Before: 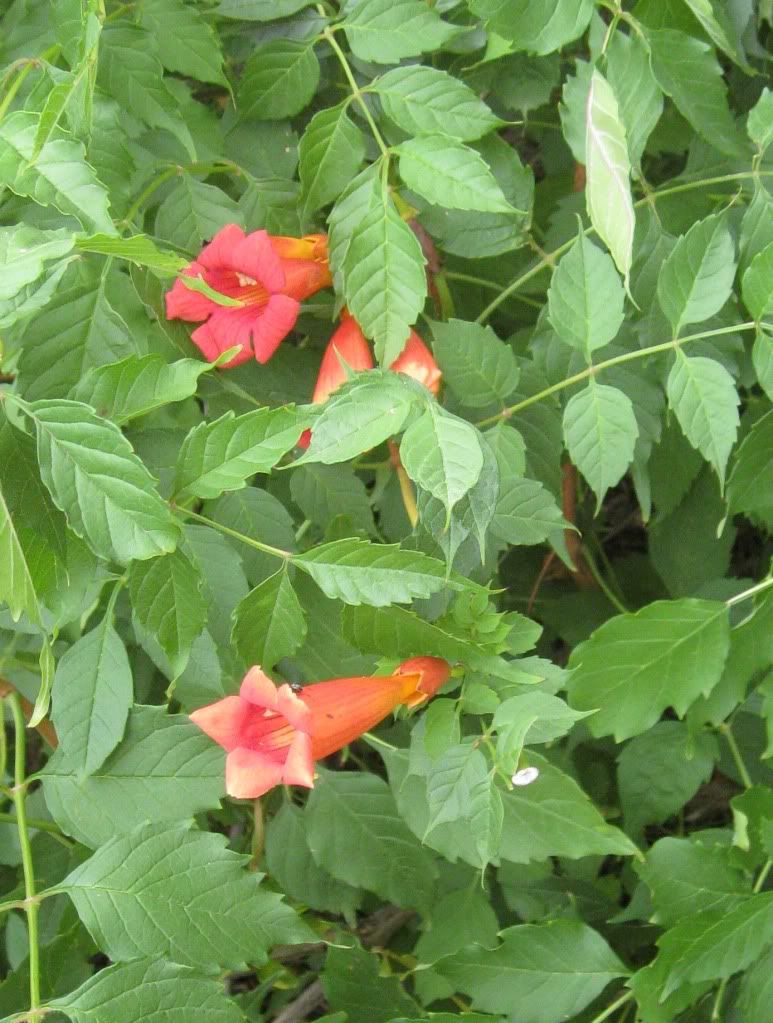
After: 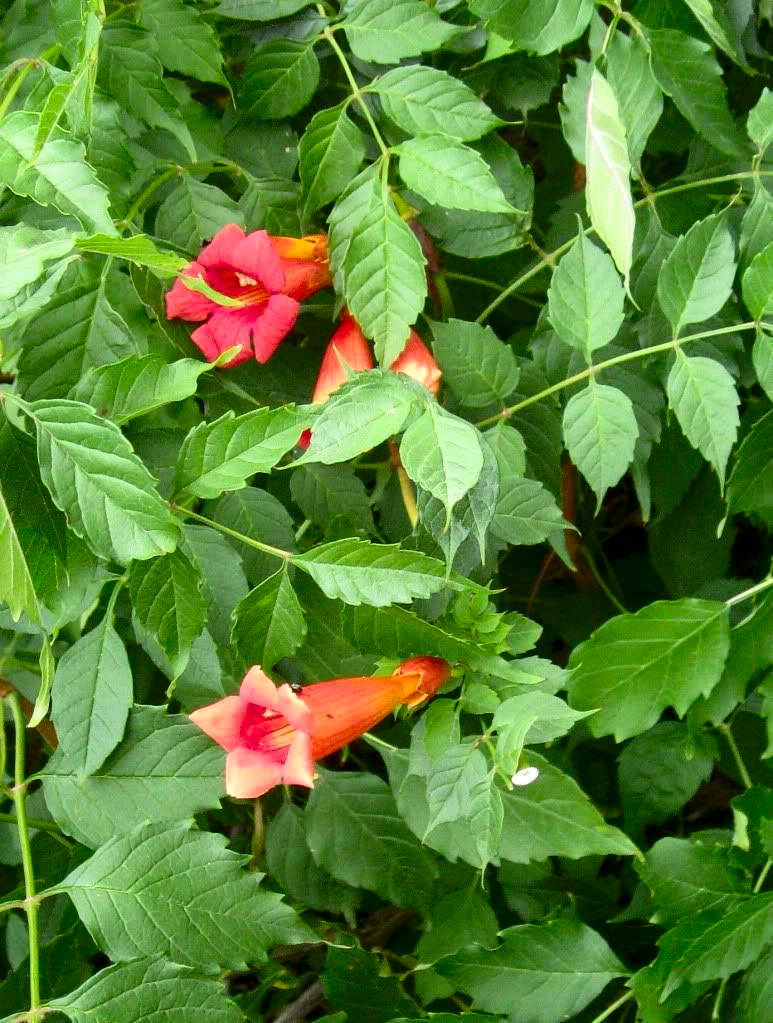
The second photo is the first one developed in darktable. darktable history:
exposure: black level correction 0.001, compensate exposure bias true, compensate highlight preservation false
contrast brightness saturation: contrast 0.224, brightness -0.188, saturation 0.242
local contrast: mode bilateral grid, contrast 21, coarseness 50, detail 130%, midtone range 0.2
